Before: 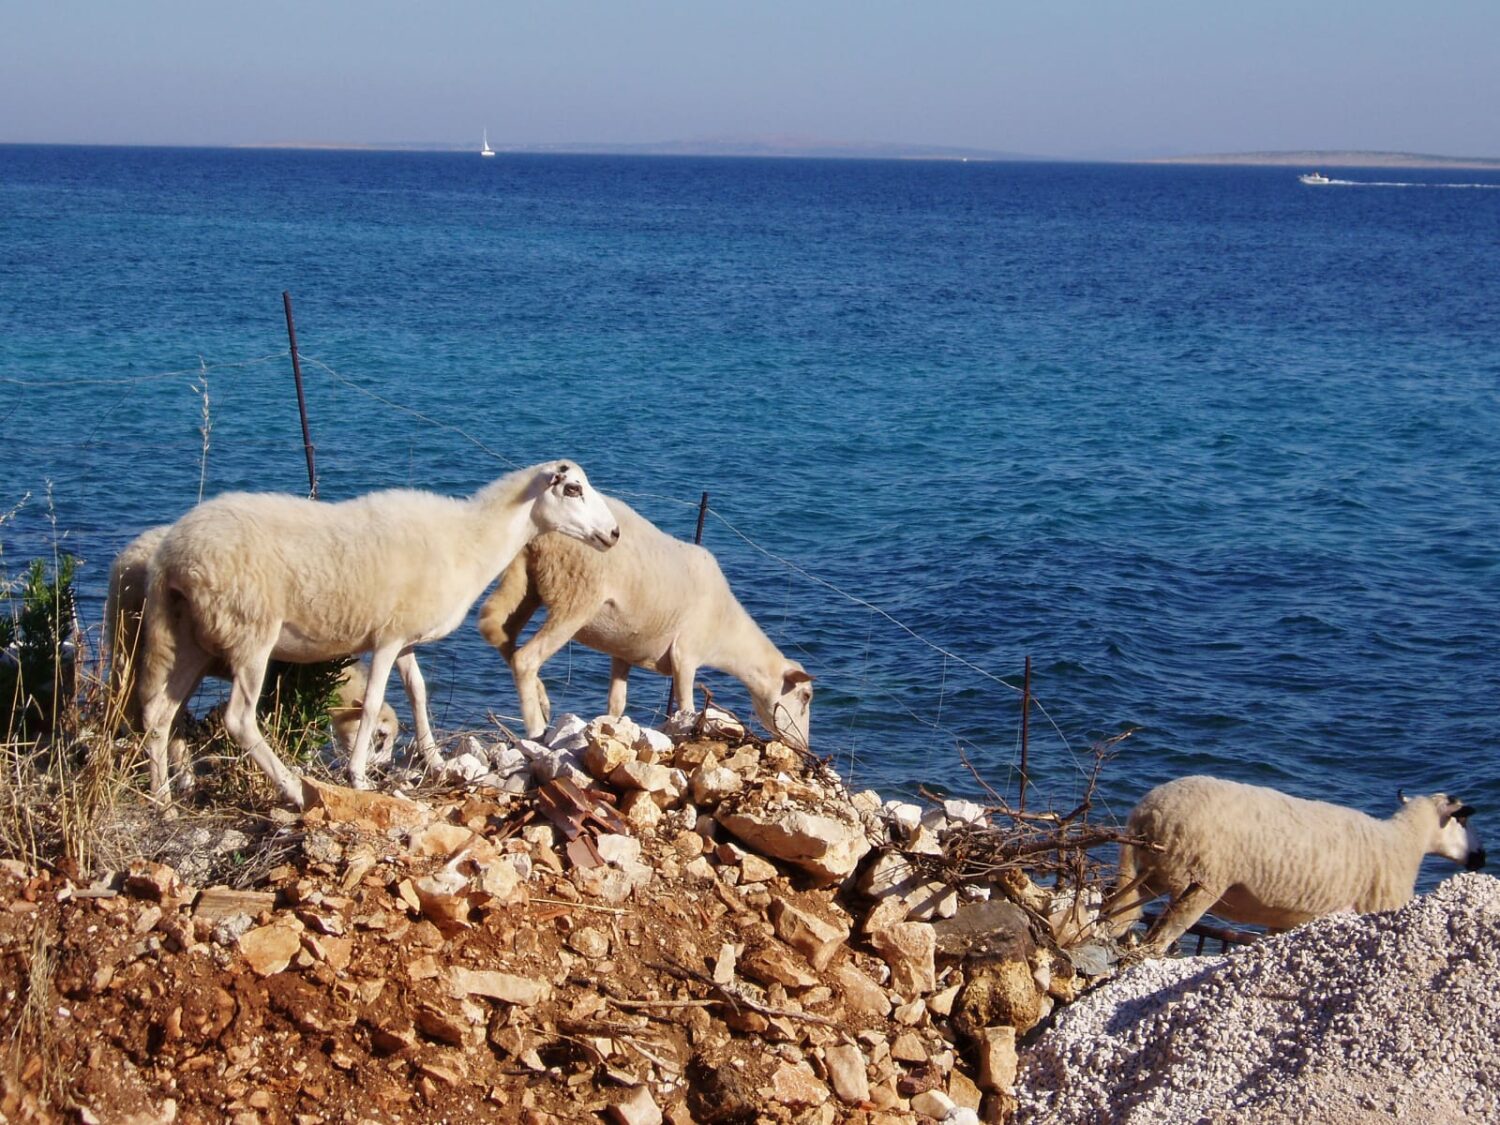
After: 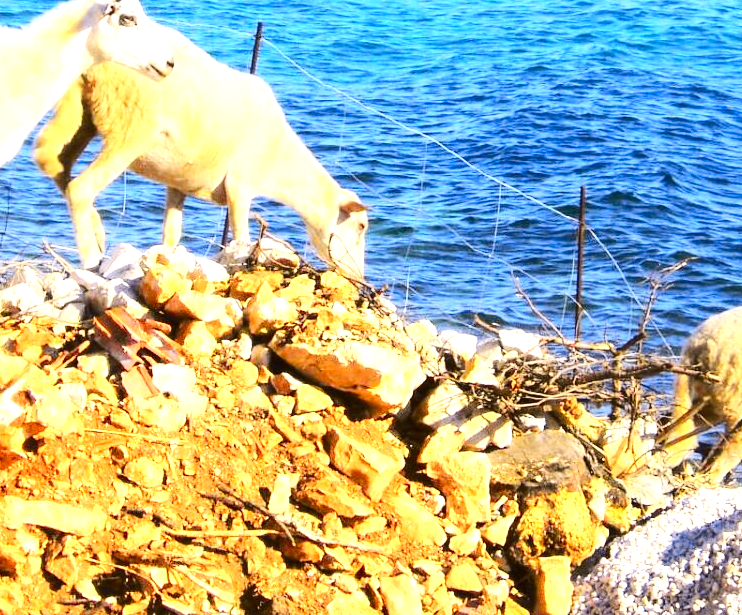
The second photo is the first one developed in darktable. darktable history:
exposure: black level correction 0, exposure 1.675 EV, compensate exposure bias true, compensate highlight preservation false
crop: left 29.672%, top 41.786%, right 20.851%, bottom 3.487%
tone curve: curves: ch0 [(0.003, 0.023) (0.071, 0.052) (0.236, 0.197) (0.466, 0.557) (0.631, 0.764) (0.806, 0.906) (1, 1)]; ch1 [(0, 0) (0.262, 0.227) (0.417, 0.386) (0.469, 0.467) (0.502, 0.51) (0.528, 0.521) (0.573, 0.555) (0.605, 0.621) (0.644, 0.671) (0.686, 0.728) (0.994, 0.987)]; ch2 [(0, 0) (0.262, 0.188) (0.385, 0.353) (0.427, 0.424) (0.495, 0.502) (0.531, 0.555) (0.583, 0.632) (0.644, 0.748) (1, 1)], color space Lab, independent channels, preserve colors none
